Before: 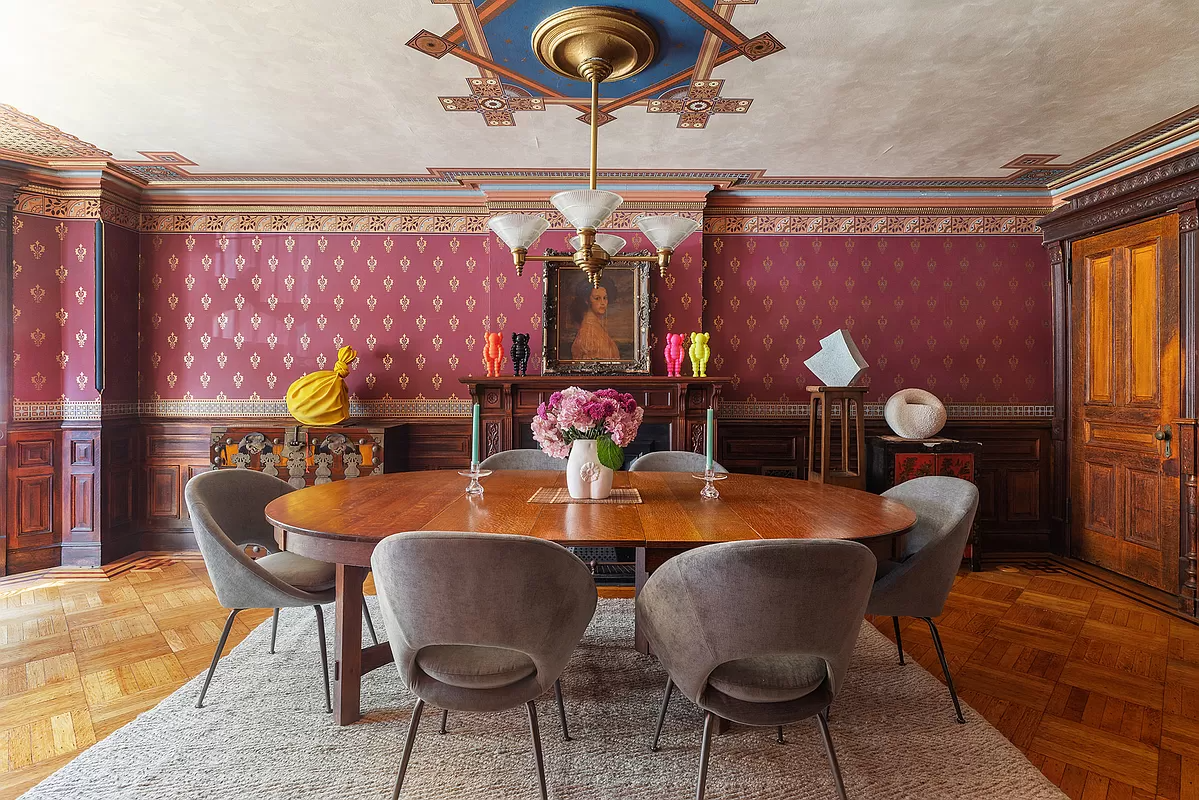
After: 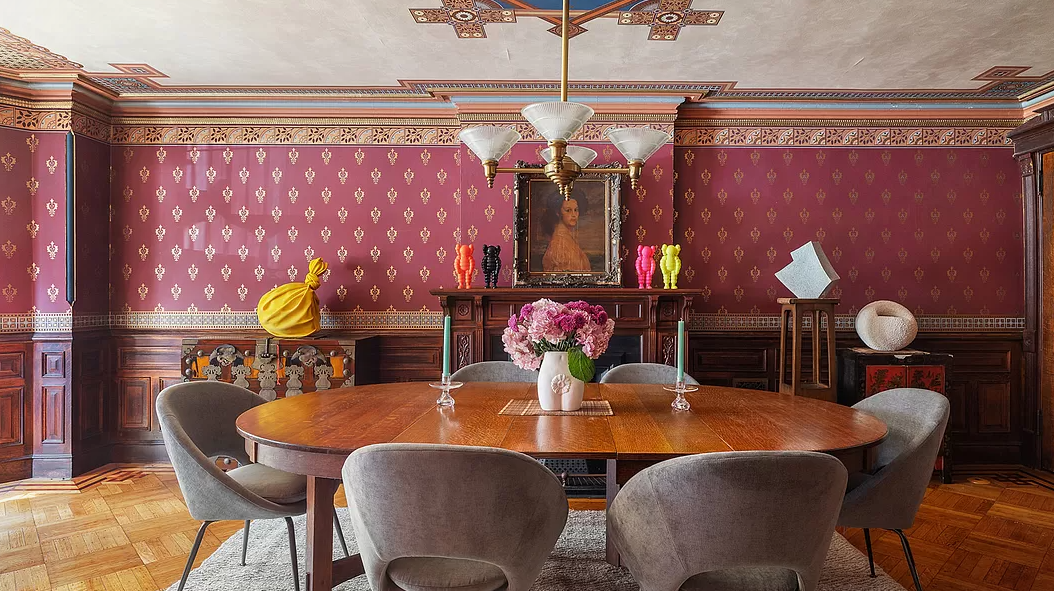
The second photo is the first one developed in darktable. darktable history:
crop and rotate: left 2.477%, top 11.003%, right 9.603%, bottom 15.113%
vignetting: fall-off start 97.37%, fall-off radius 79.14%, brightness -0.423, saturation -0.199, width/height ratio 1.114
